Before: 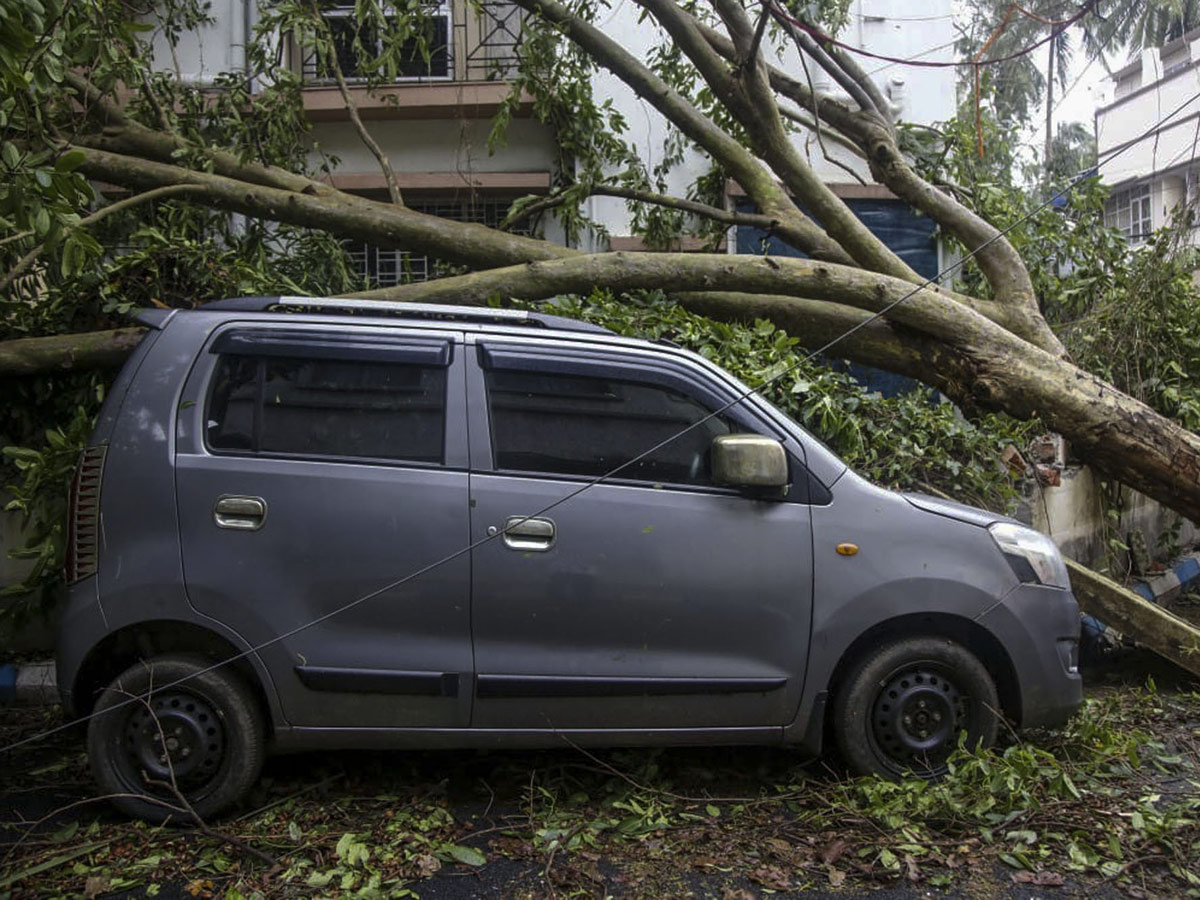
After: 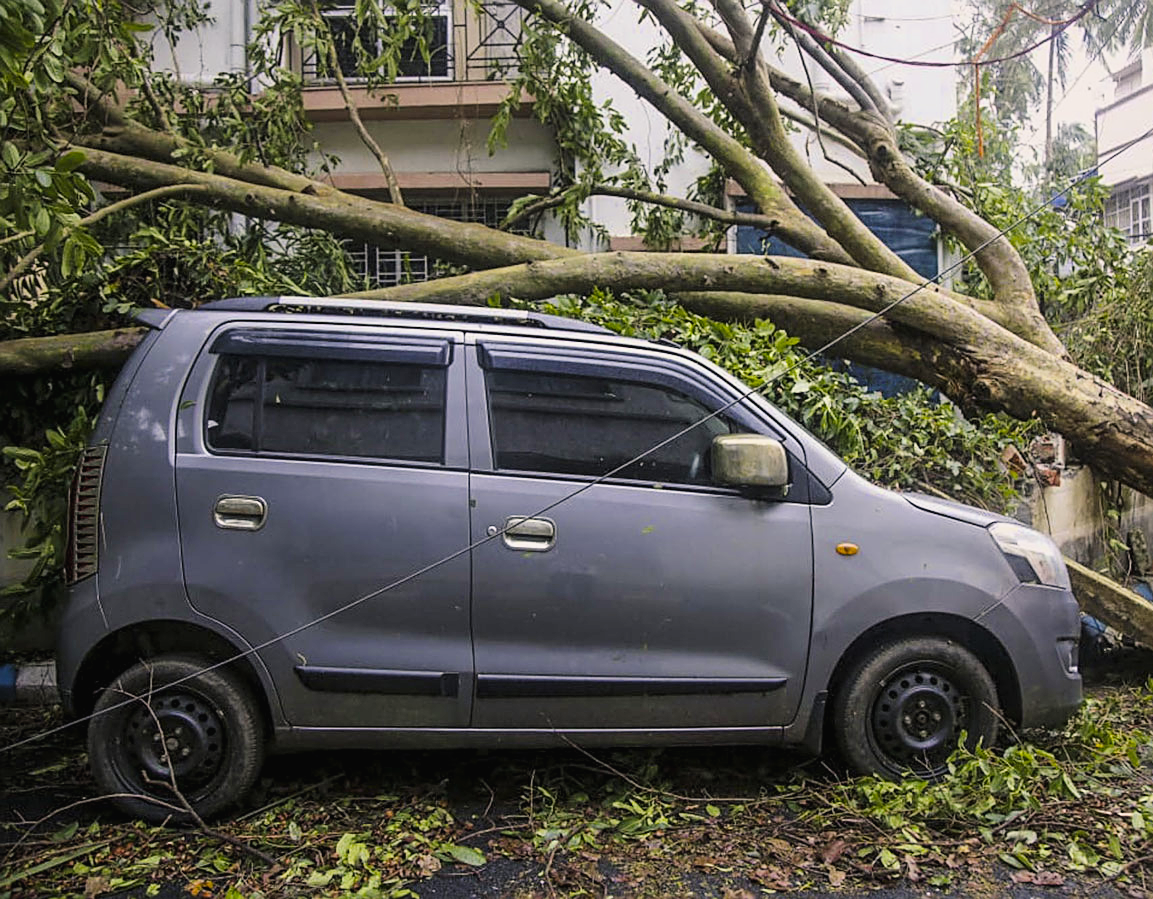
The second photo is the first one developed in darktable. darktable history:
color balance rgb: highlights gain › chroma 1.638%, highlights gain › hue 55.93°, global offset › luminance 0.745%, perceptual saturation grading › global saturation 29.404%
exposure: black level correction 0.001, exposure 0.966 EV, compensate highlight preservation false
filmic rgb: black relative exposure -7.65 EV, white relative exposure 4.56 EV, threshold 3.04 EV, hardness 3.61, enable highlight reconstruction true
sharpen: on, module defaults
crop: right 3.857%, bottom 0.038%
